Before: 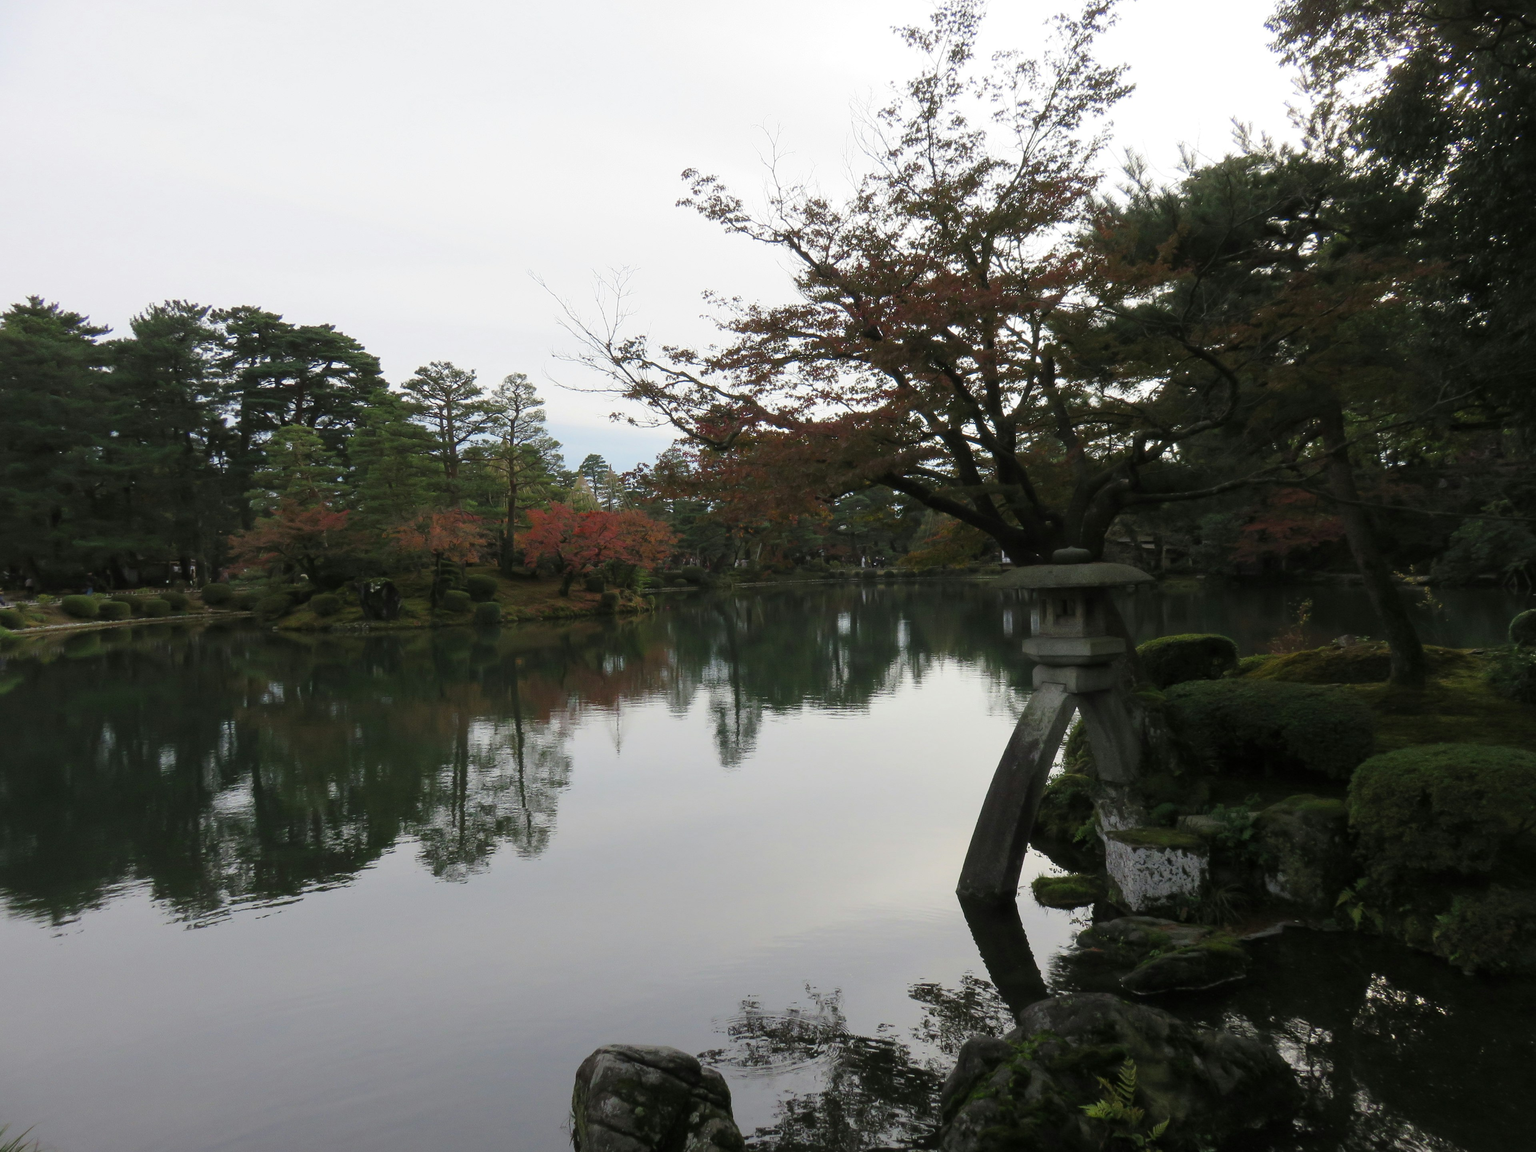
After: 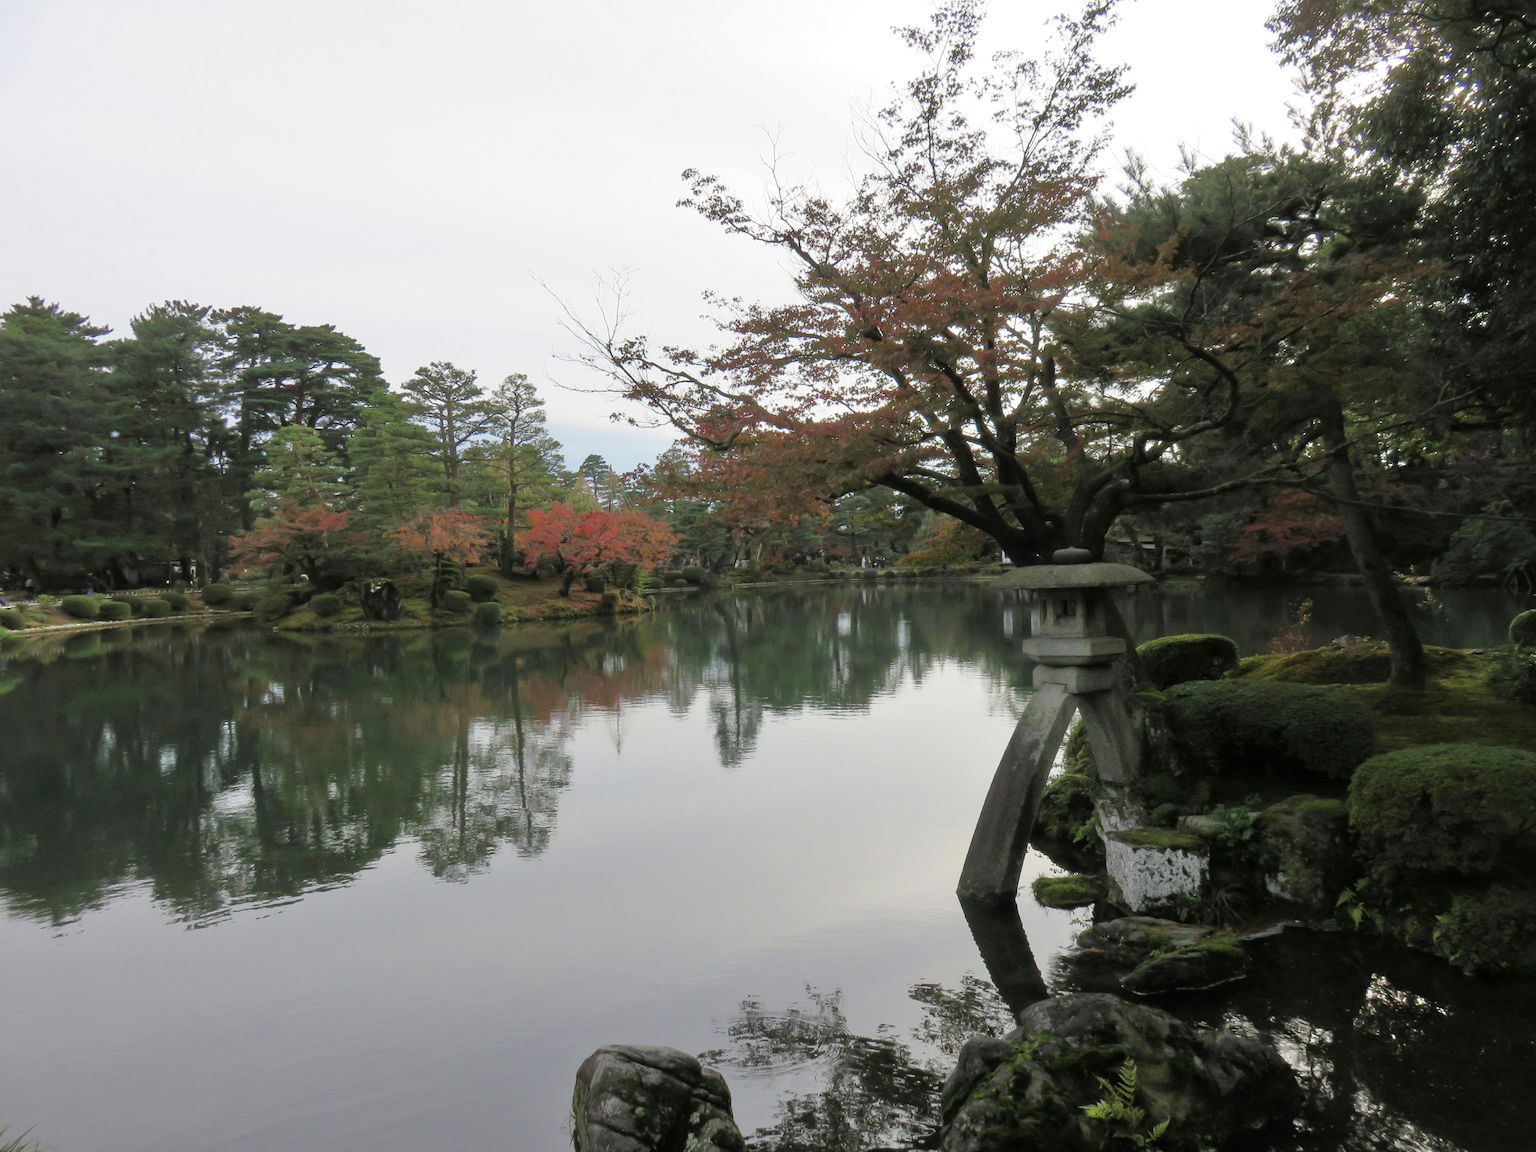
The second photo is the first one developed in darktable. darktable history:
tone equalizer: -7 EV 0.148 EV, -6 EV 0.603 EV, -5 EV 1.13 EV, -4 EV 1.3 EV, -3 EV 1.16 EV, -2 EV 0.6 EV, -1 EV 0.168 EV
